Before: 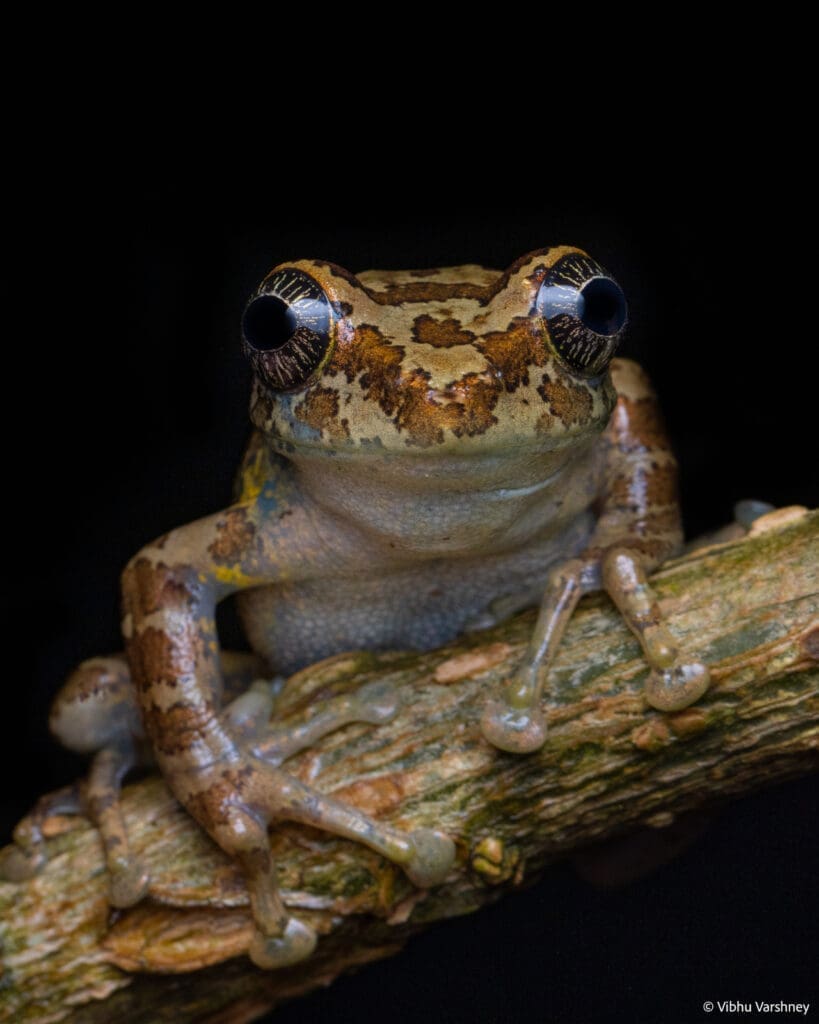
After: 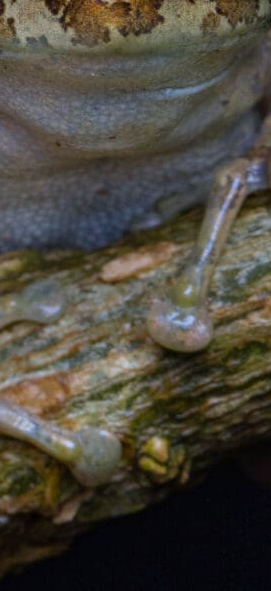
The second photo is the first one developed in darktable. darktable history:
white balance: red 0.926, green 1.003, blue 1.133
crop: left 40.878%, top 39.176%, right 25.993%, bottom 3.081%
